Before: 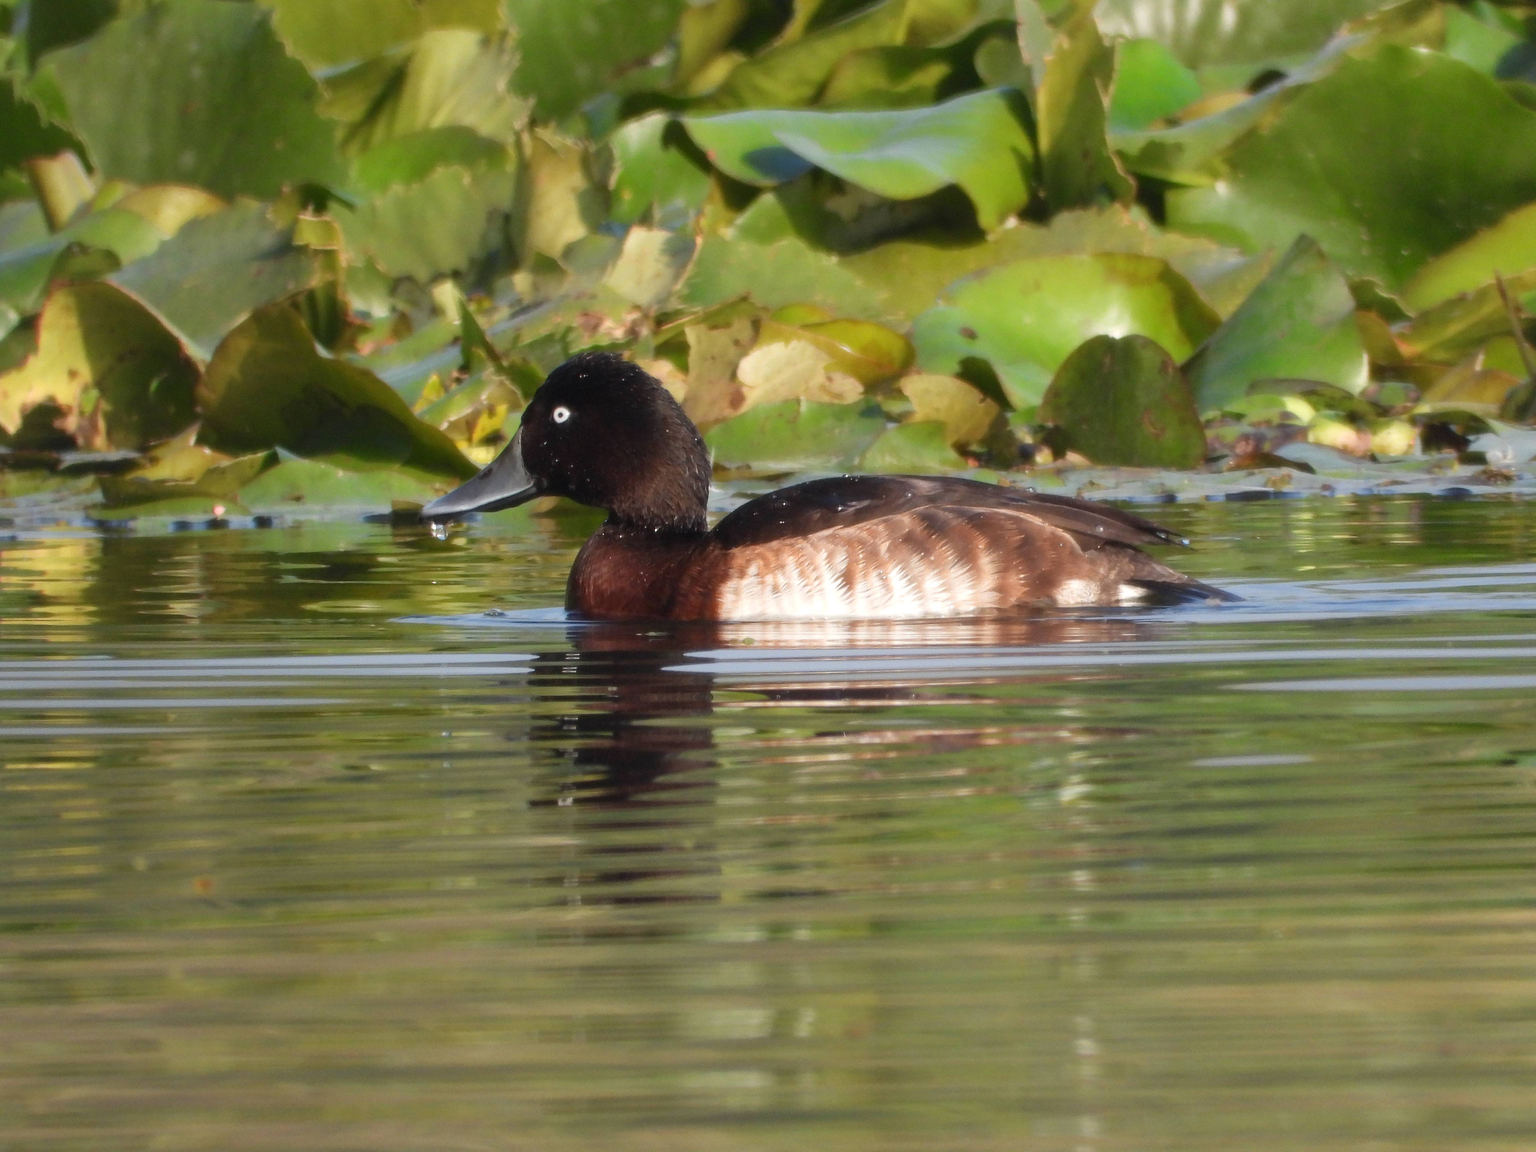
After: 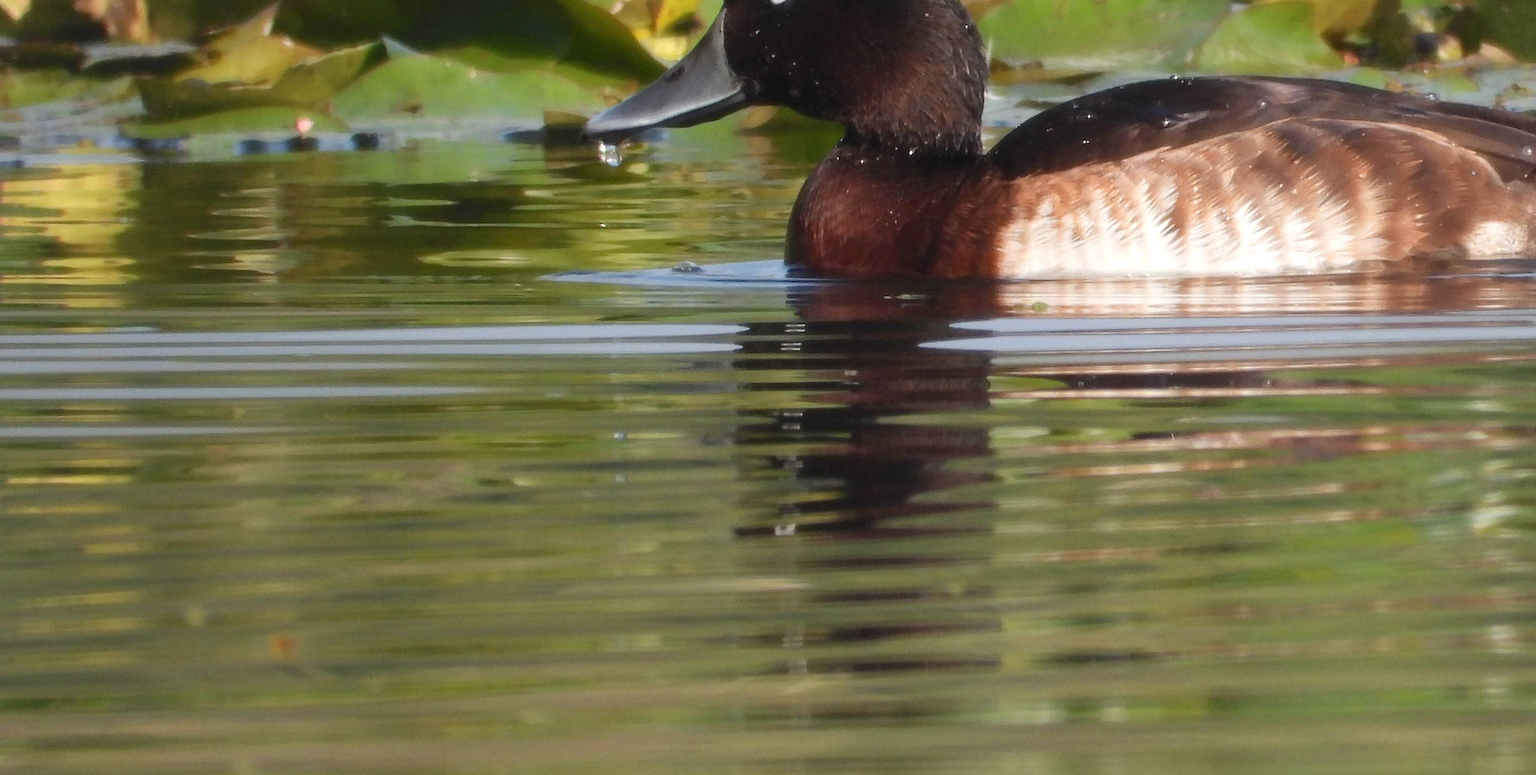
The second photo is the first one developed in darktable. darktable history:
crop: top 36.498%, right 27.964%, bottom 14.995%
fill light: on, module defaults
